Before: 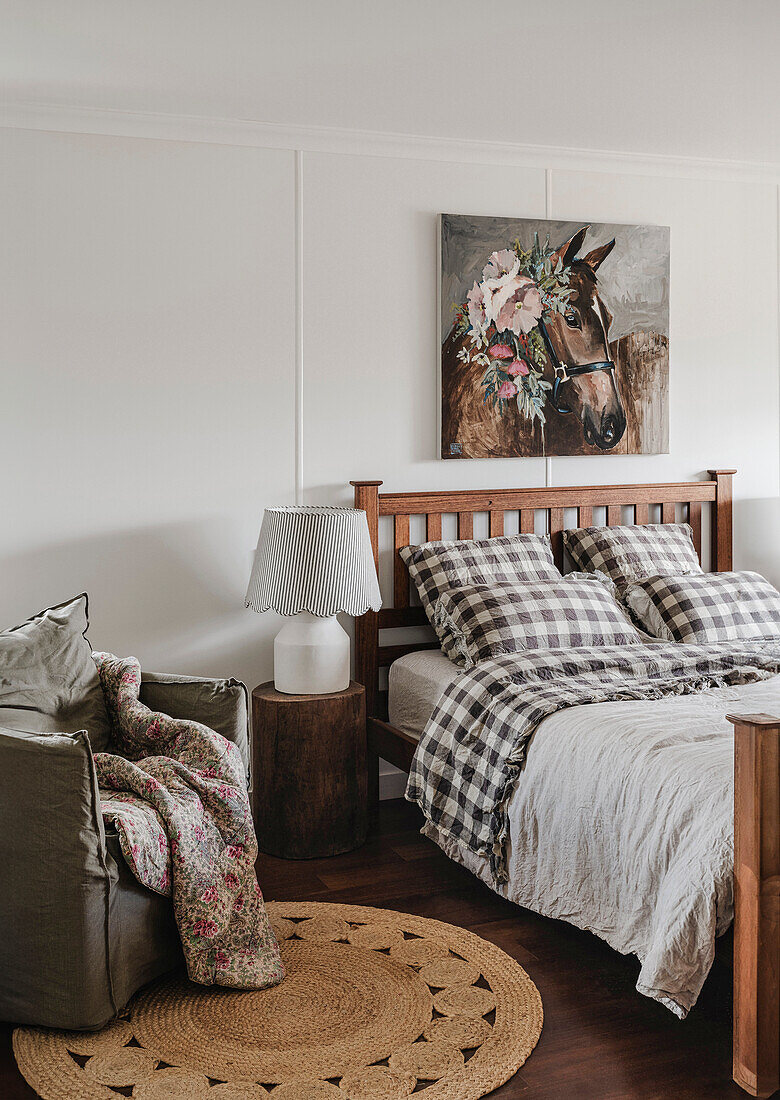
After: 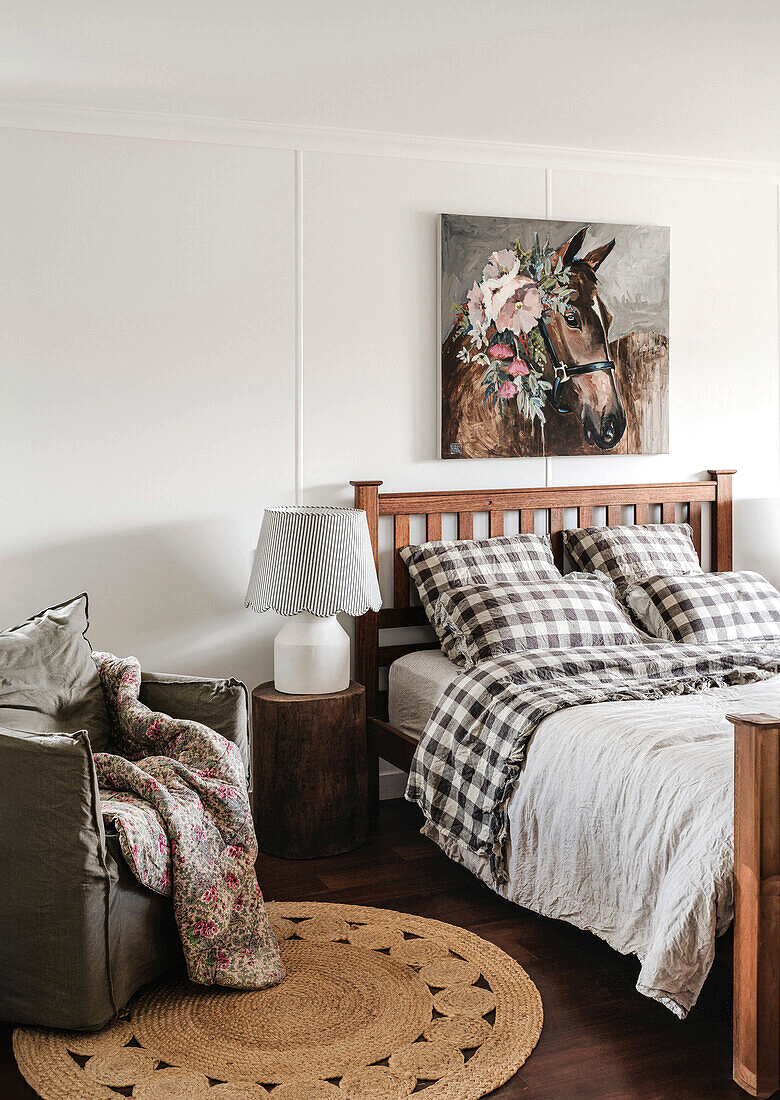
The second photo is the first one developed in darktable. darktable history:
tone equalizer: -8 EV -0.428 EV, -7 EV -0.417 EV, -6 EV -0.347 EV, -5 EV -0.211 EV, -3 EV 0.238 EV, -2 EV 0.322 EV, -1 EV 0.376 EV, +0 EV 0.391 EV, mask exposure compensation -0.506 EV
